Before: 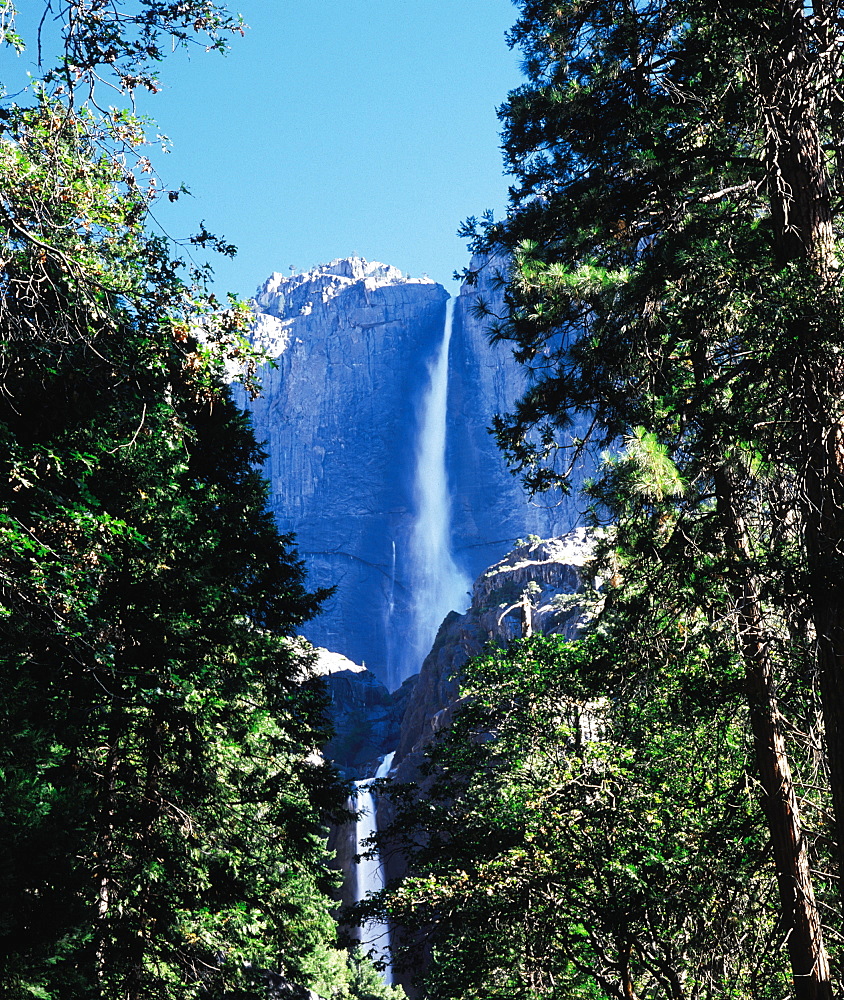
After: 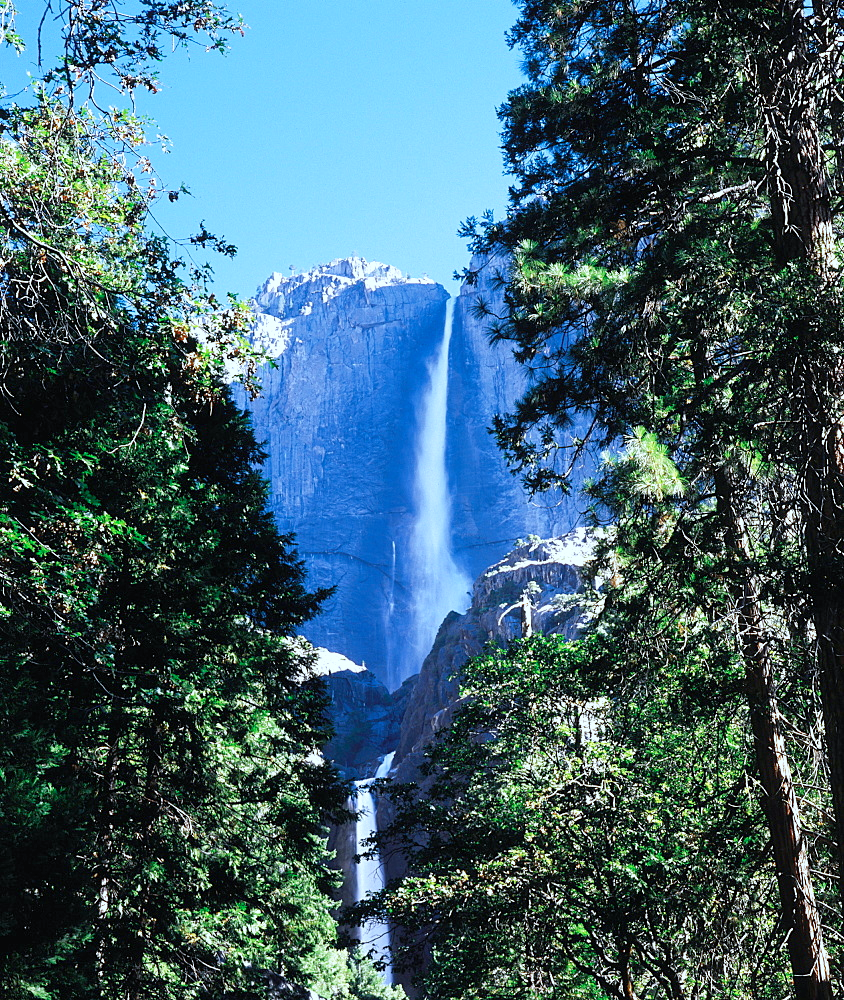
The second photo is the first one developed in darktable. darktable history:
color calibration: illuminant custom, x 0.368, y 0.373, temperature 4347.64 K
